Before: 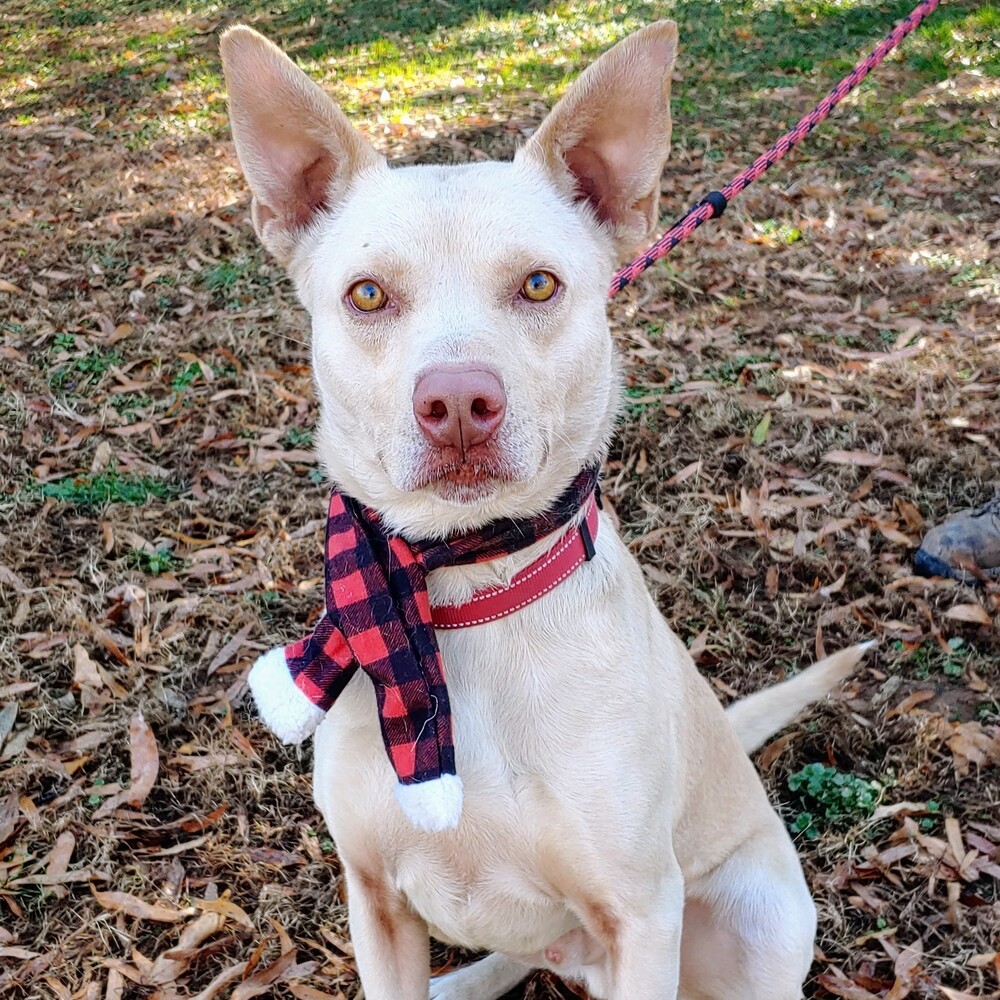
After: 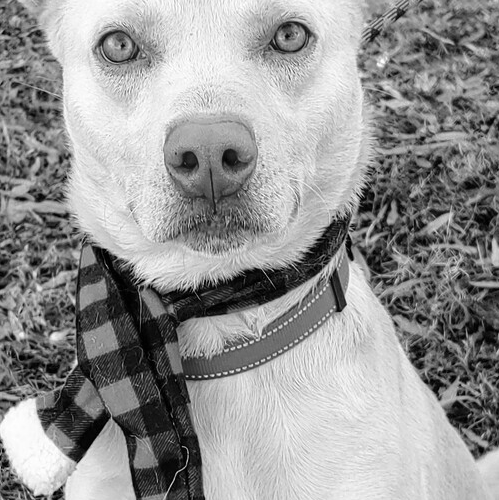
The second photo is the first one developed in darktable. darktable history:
crop: left 25%, top 25%, right 25%, bottom 25%
monochrome: a 32, b 64, size 2.3, highlights 1
white balance: red 1.127, blue 0.943
